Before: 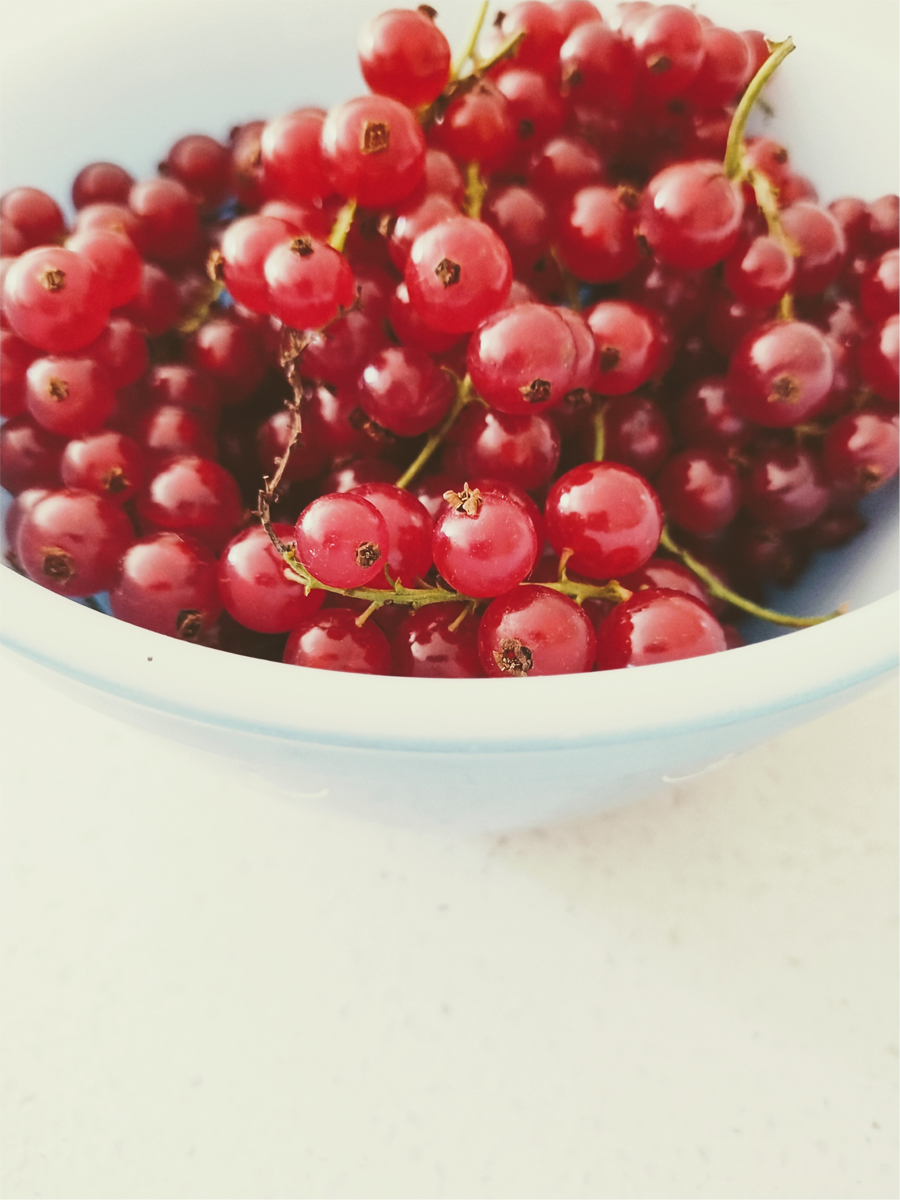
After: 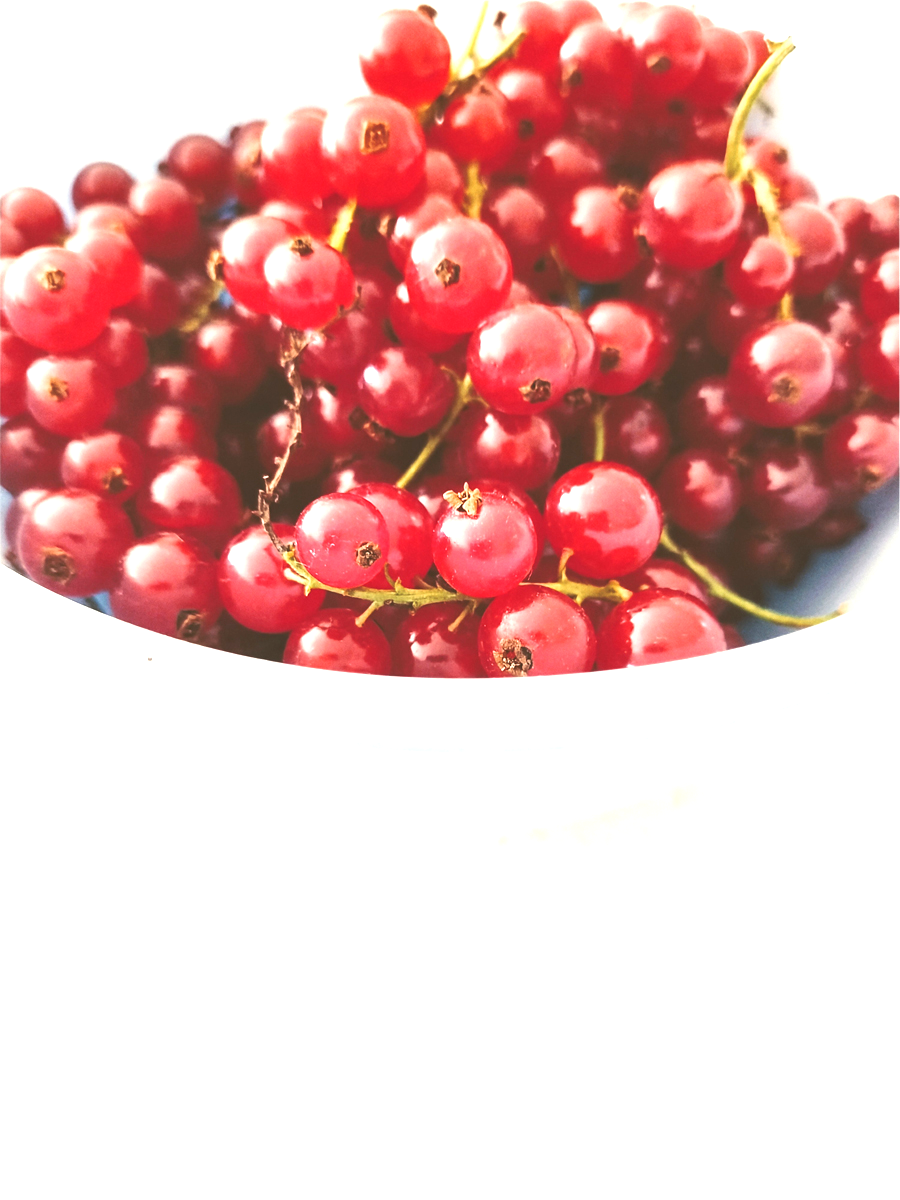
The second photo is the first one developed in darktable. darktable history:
exposure: exposure 0.996 EV, compensate highlight preservation false
